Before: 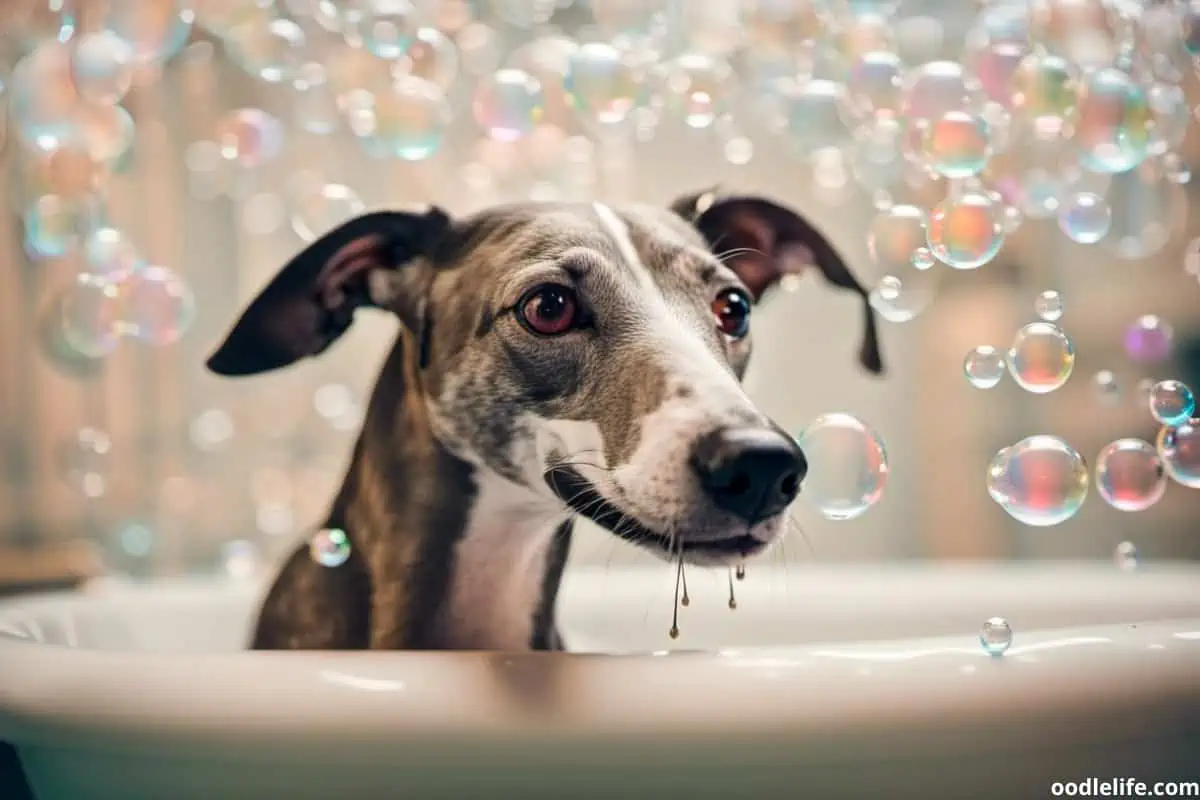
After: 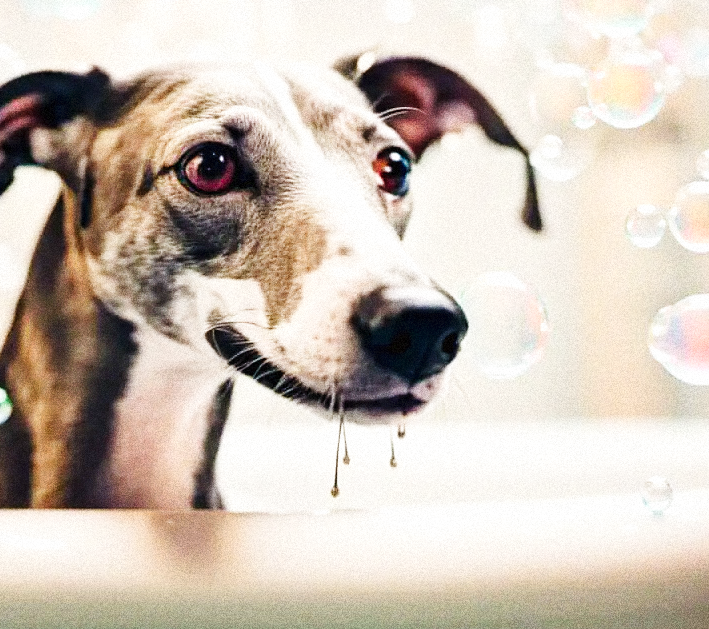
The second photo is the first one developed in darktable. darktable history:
grain: coarseness 14.49 ISO, strength 48.04%, mid-tones bias 35%
base curve: curves: ch0 [(0, 0.003) (0.001, 0.002) (0.006, 0.004) (0.02, 0.022) (0.048, 0.086) (0.094, 0.234) (0.162, 0.431) (0.258, 0.629) (0.385, 0.8) (0.548, 0.918) (0.751, 0.988) (1, 1)], preserve colors none
crop and rotate: left 28.256%, top 17.734%, right 12.656%, bottom 3.573%
